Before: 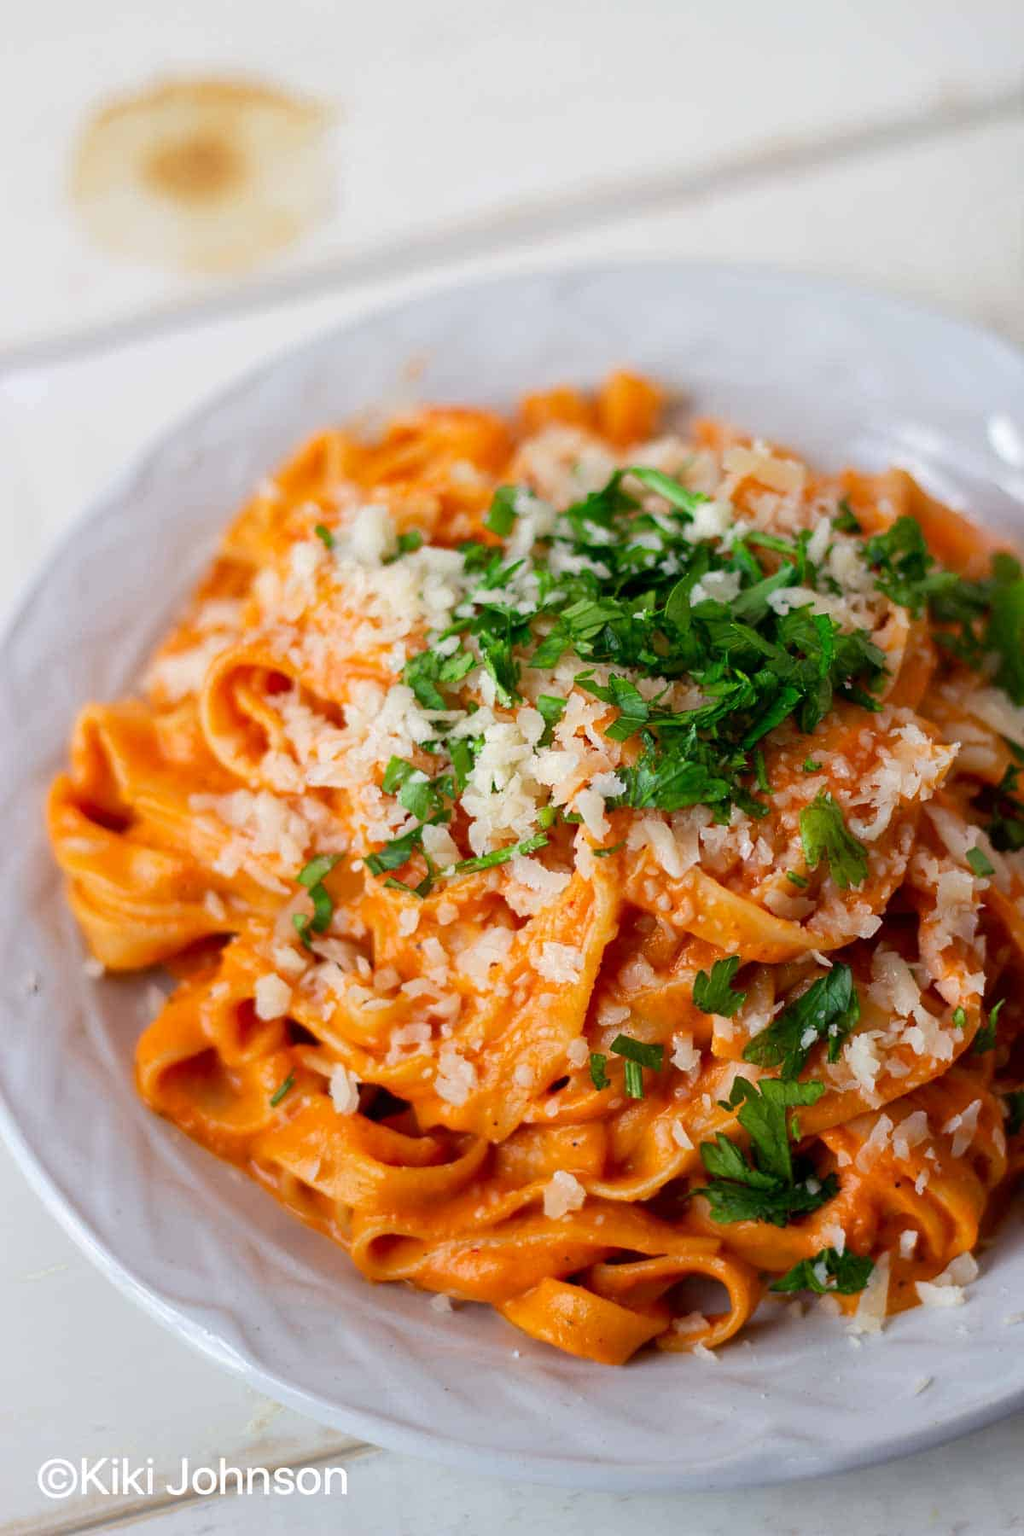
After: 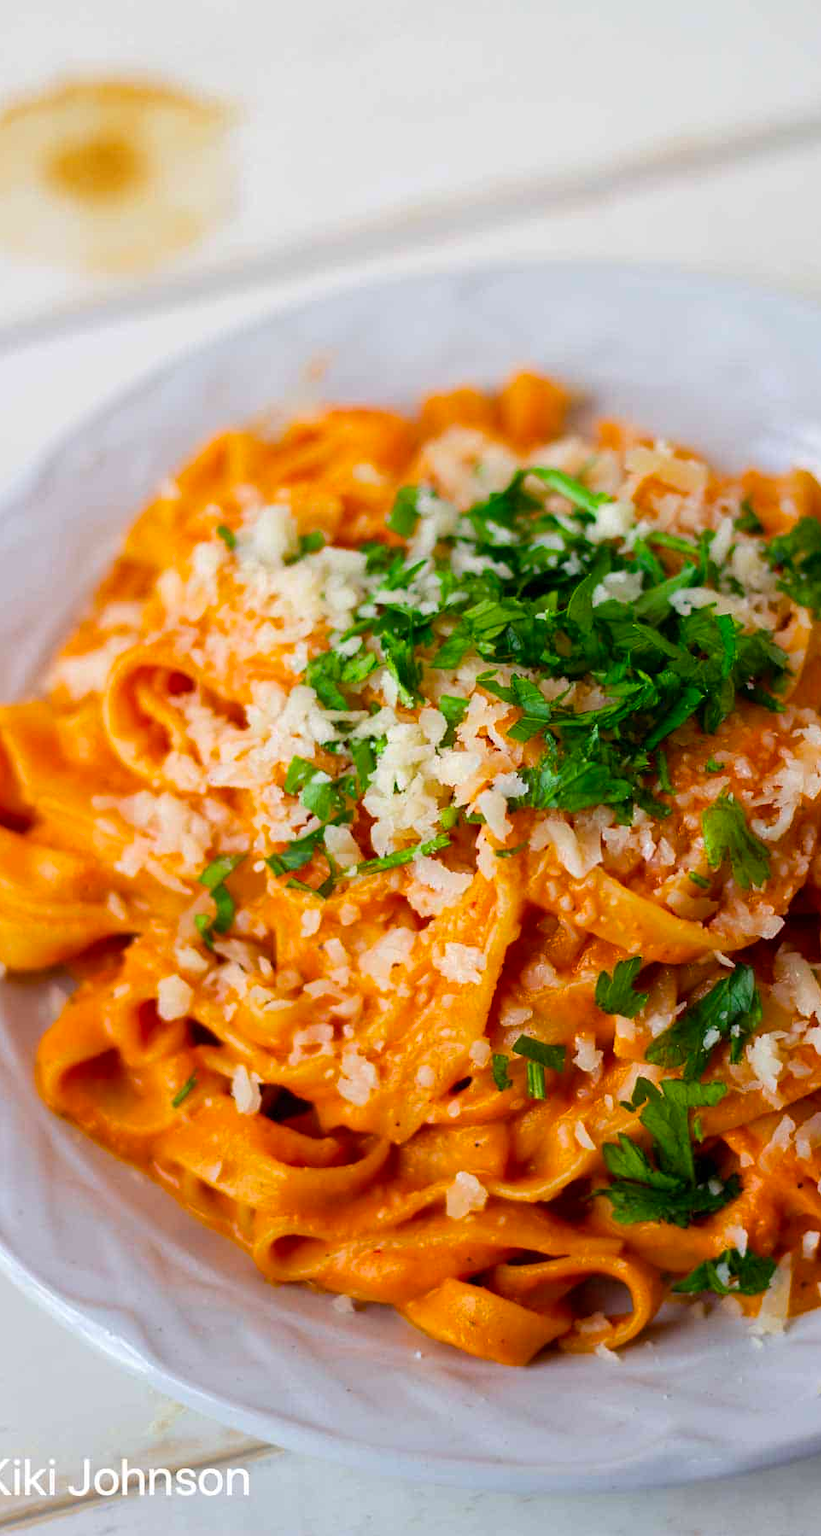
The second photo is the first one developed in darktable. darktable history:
crop and rotate: left 9.597%, right 10.195%
color balance rgb: perceptual saturation grading › global saturation 25%, global vibrance 20%
